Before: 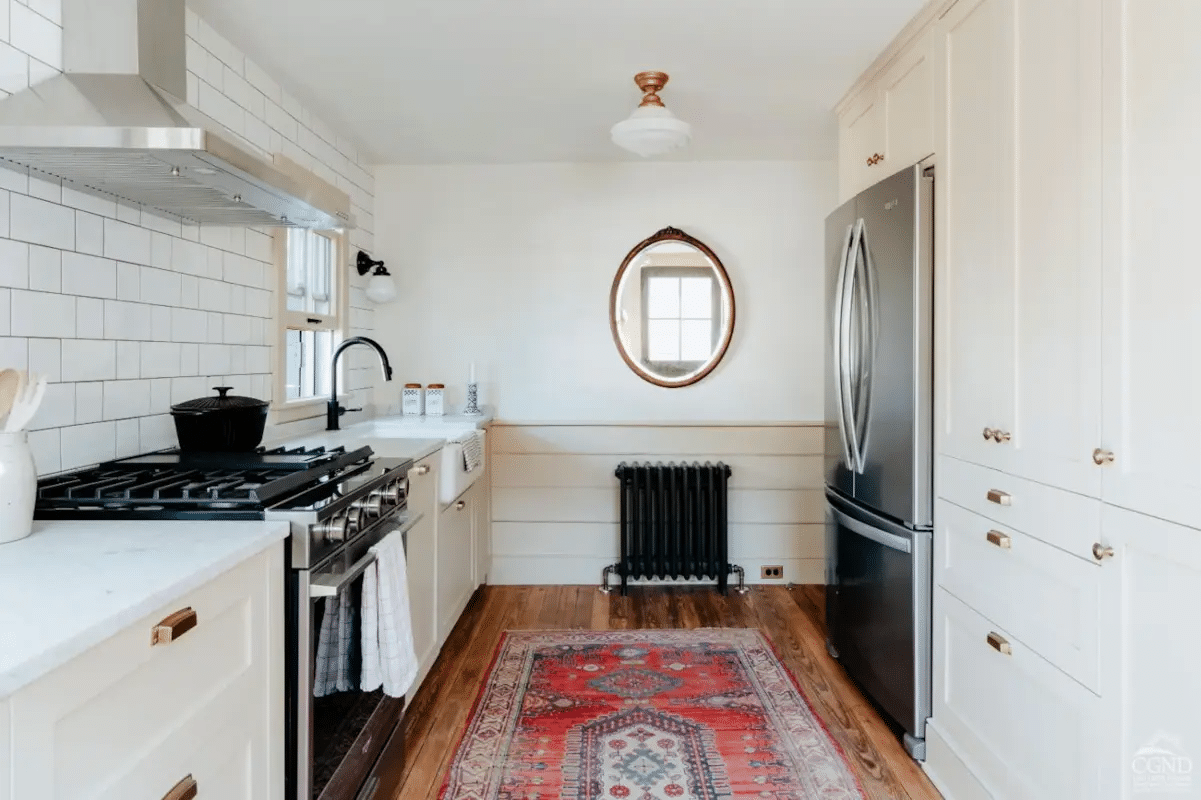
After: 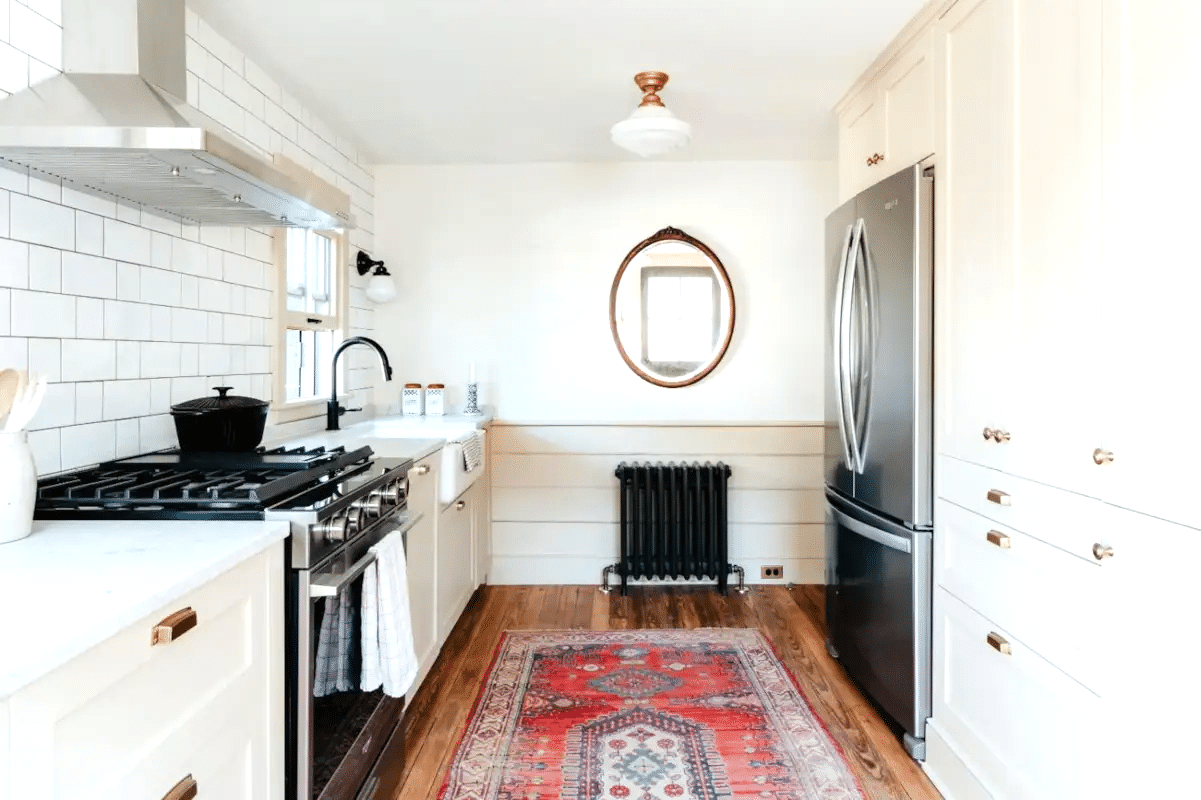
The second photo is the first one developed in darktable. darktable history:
exposure: black level correction 0, exposure 0.6 EV, compensate highlight preservation false
